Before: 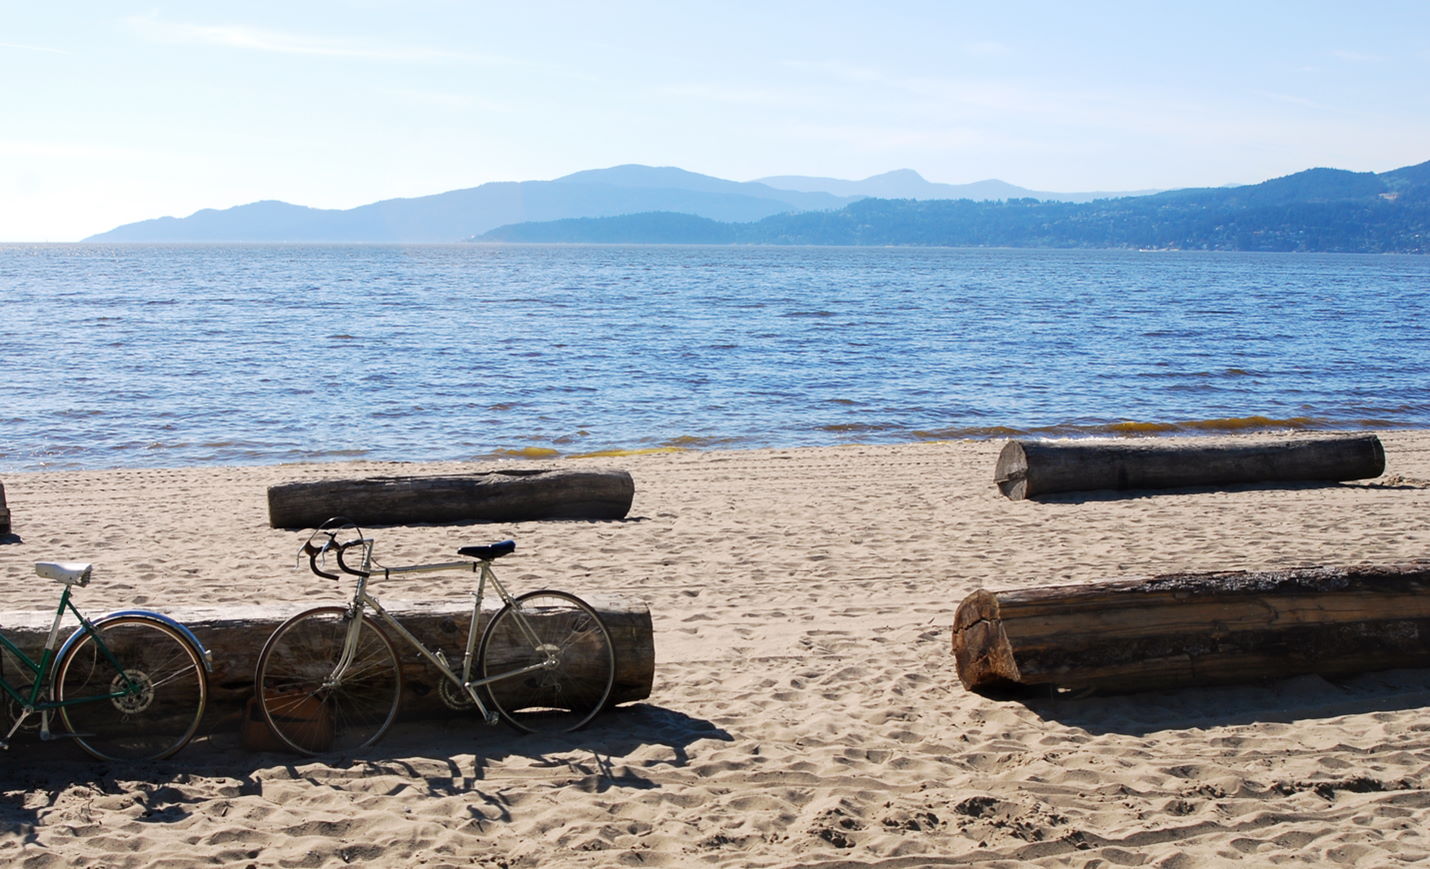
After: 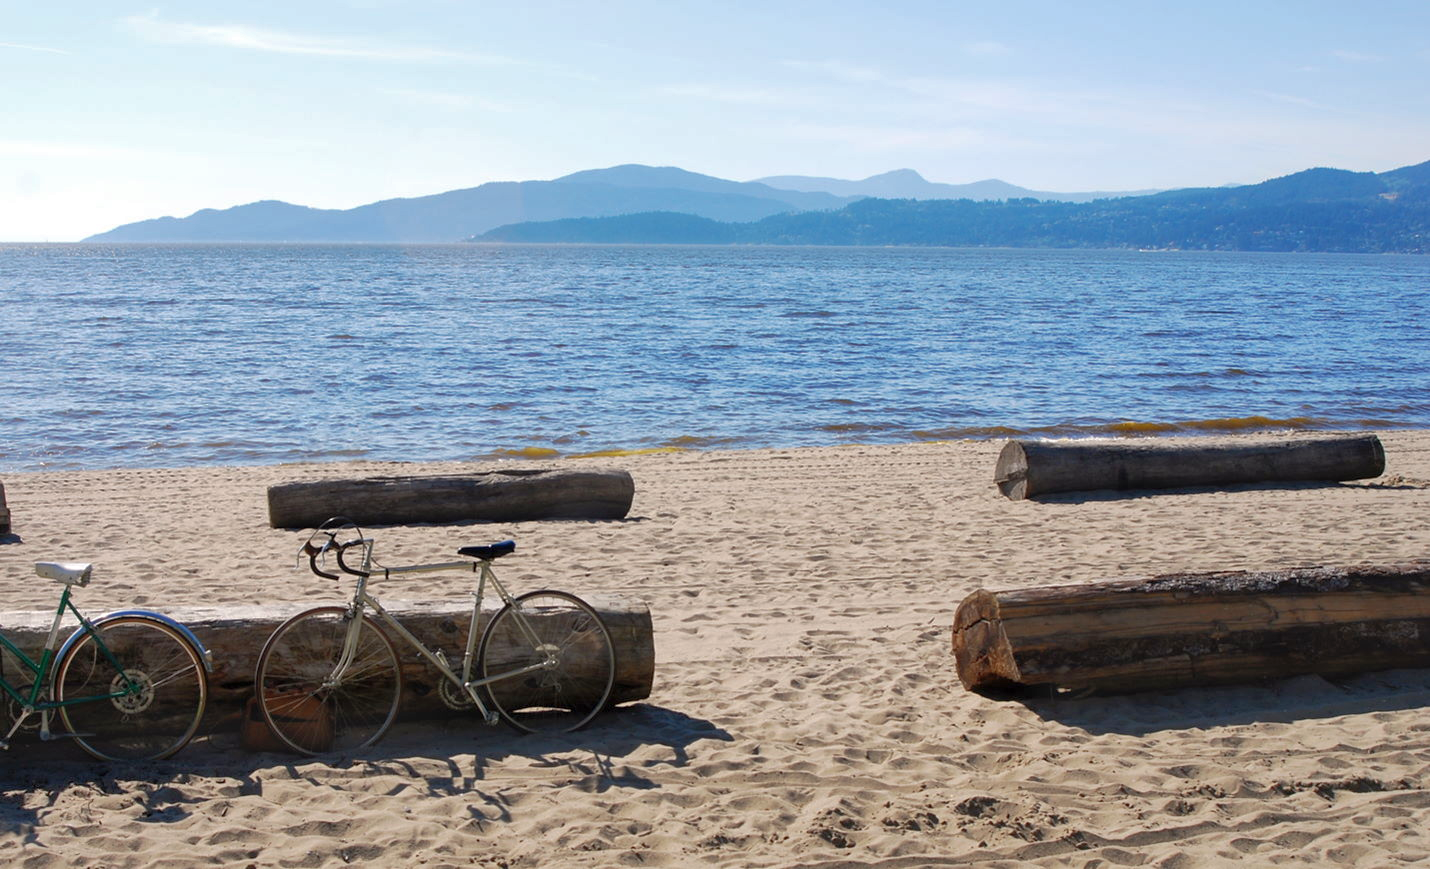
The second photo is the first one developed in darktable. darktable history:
shadows and highlights: on, module defaults
tone equalizer: mask exposure compensation -0.49 EV
